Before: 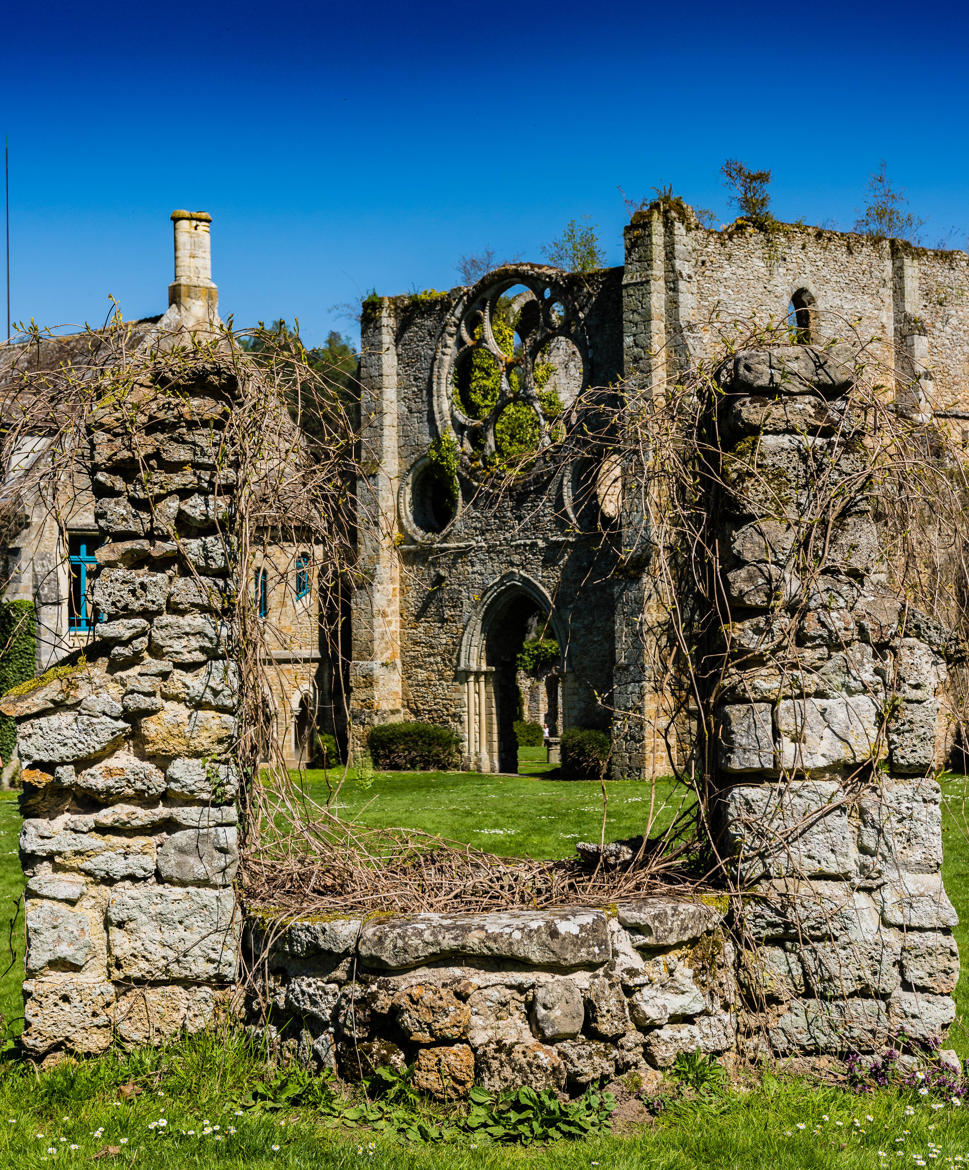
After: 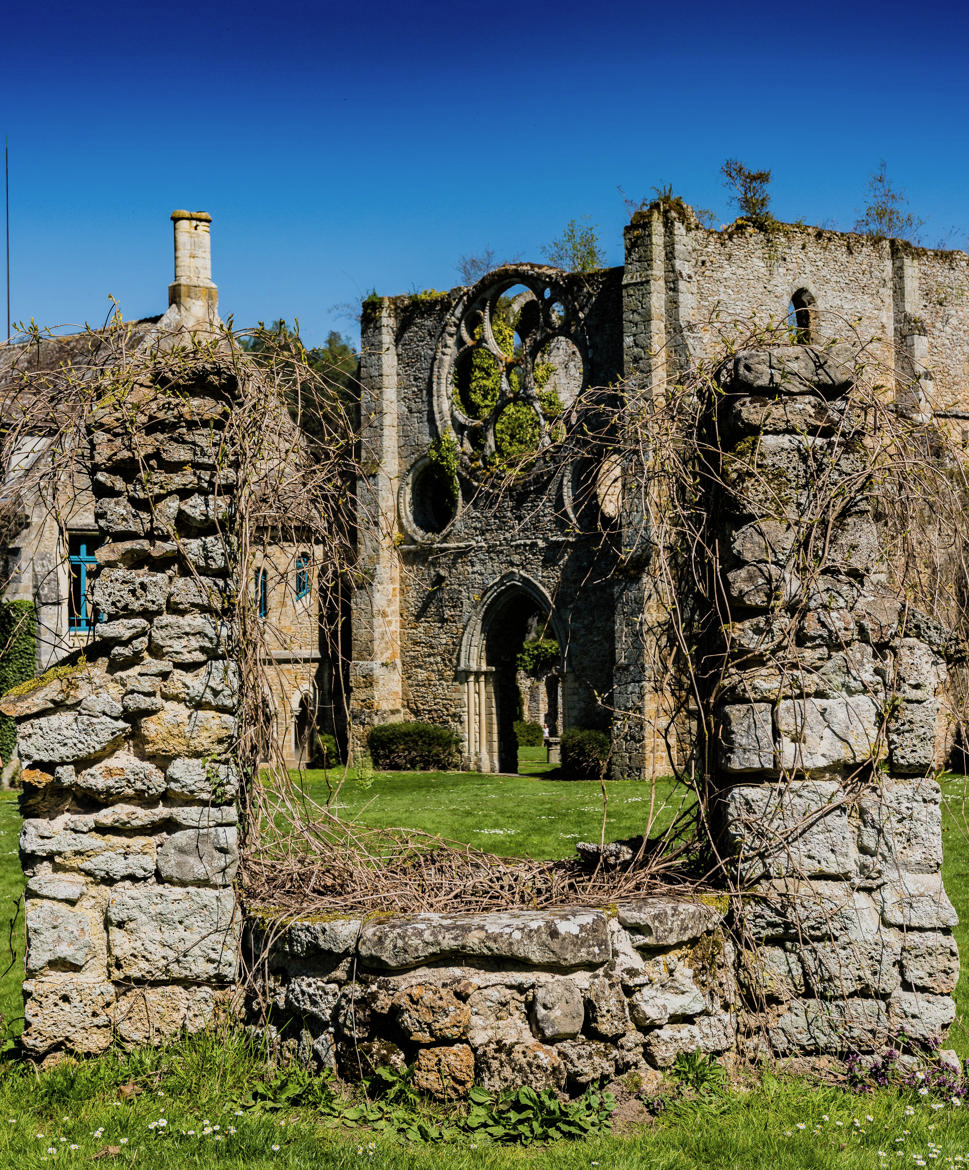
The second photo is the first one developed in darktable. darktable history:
filmic rgb: black relative exposure -11.34 EV, white relative exposure 3.26 EV, hardness 6.8, color science v6 (2022)
contrast brightness saturation: saturation -0.089
